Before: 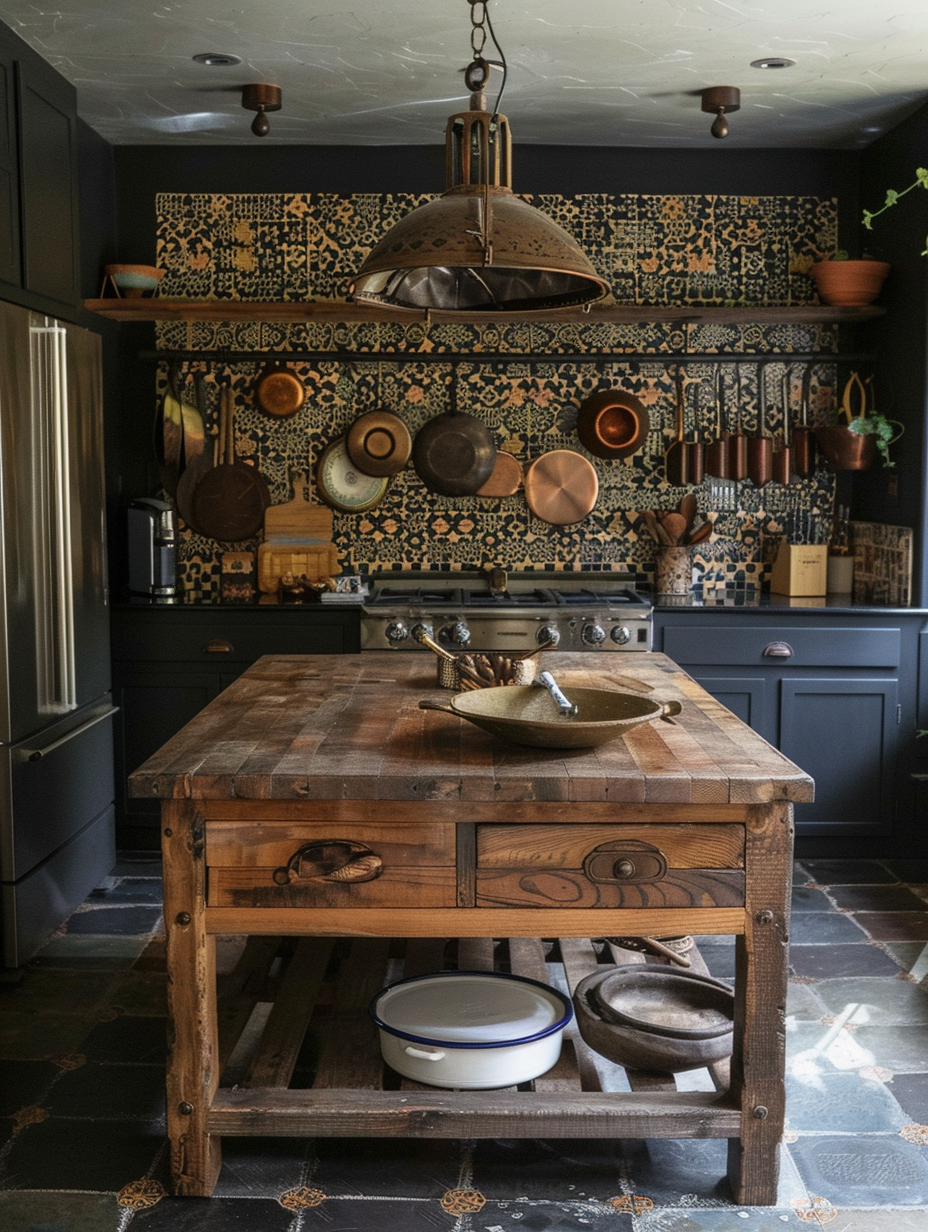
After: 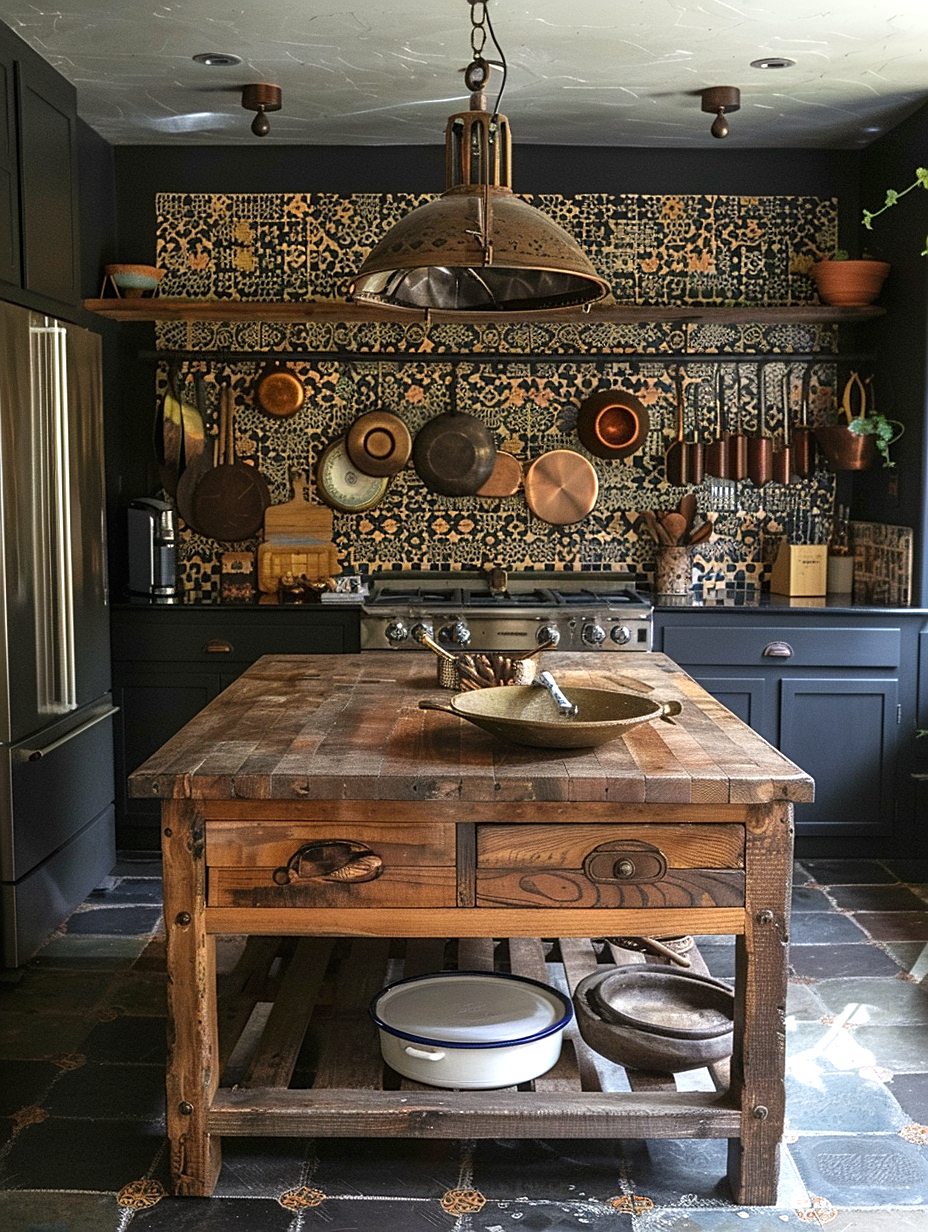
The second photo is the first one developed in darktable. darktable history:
exposure: black level correction 0, exposure 0.4 EV, compensate exposure bias true, compensate highlight preservation false
color correction: highlights b* -0.062, saturation 1.06
sharpen: on, module defaults
